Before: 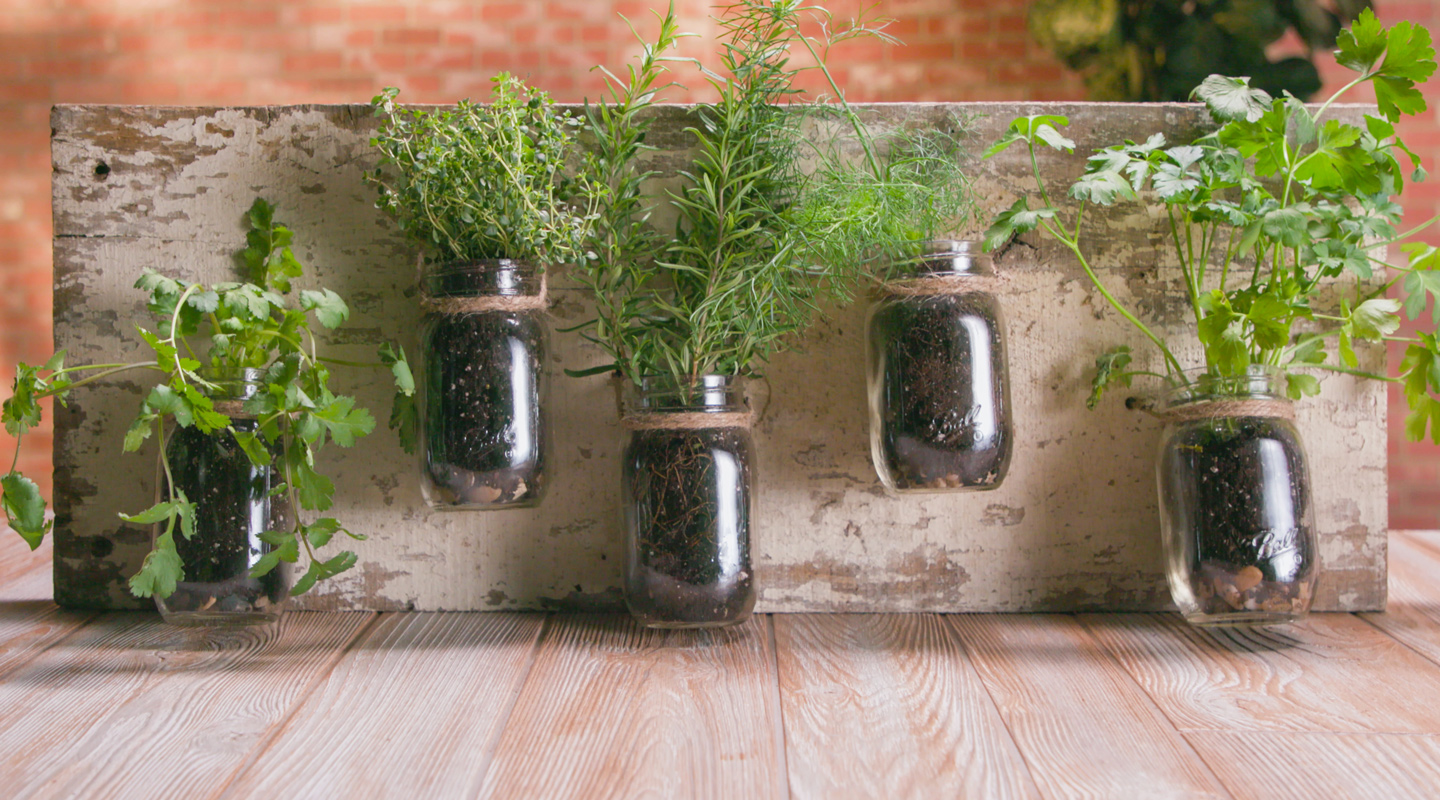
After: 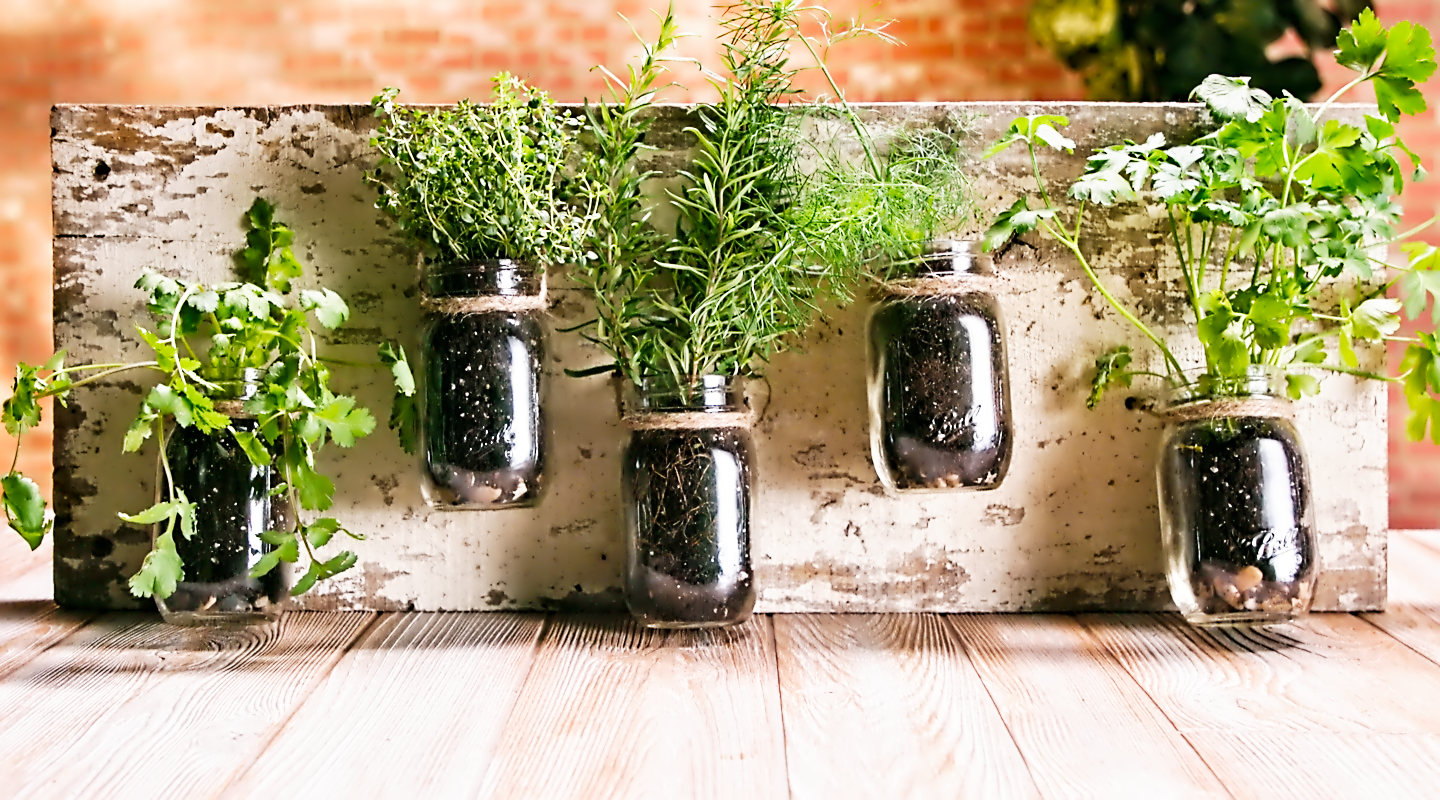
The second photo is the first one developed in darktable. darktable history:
graduated density: rotation 5.63°, offset 76.9
base curve: curves: ch0 [(0, 0) (0.007, 0.004) (0.027, 0.03) (0.046, 0.07) (0.207, 0.54) (0.442, 0.872) (0.673, 0.972) (1, 1)], preserve colors none
tone equalizer: on, module defaults
contrast equalizer: octaves 7, y [[0.5, 0.542, 0.583, 0.625, 0.667, 0.708], [0.5 ×6], [0.5 ×6], [0, 0.033, 0.067, 0.1, 0.133, 0.167], [0, 0.05, 0.1, 0.15, 0.2, 0.25]]
sharpen: on, module defaults
